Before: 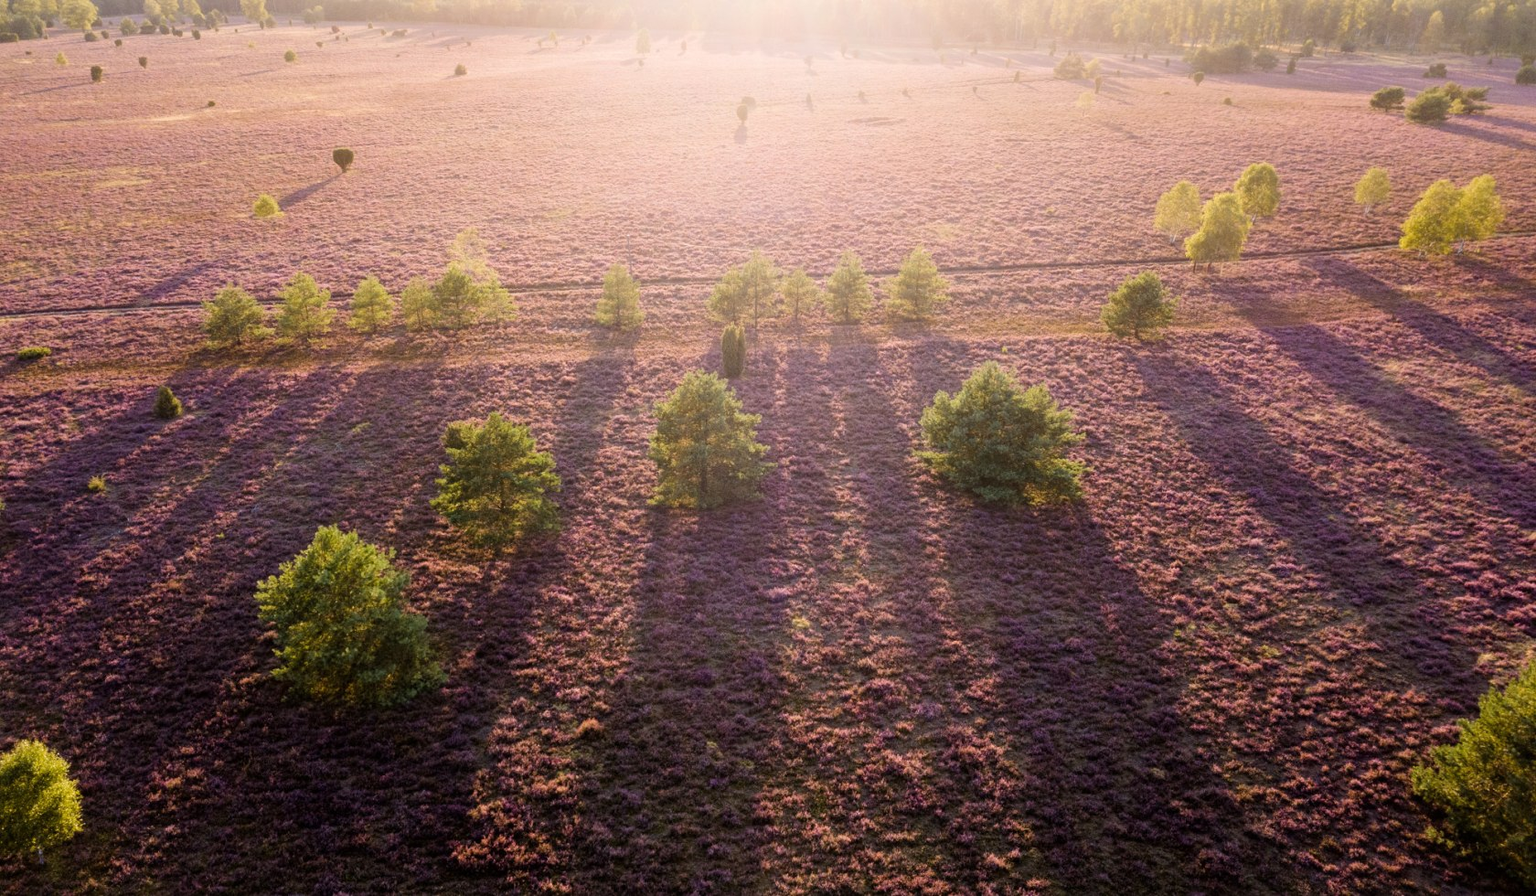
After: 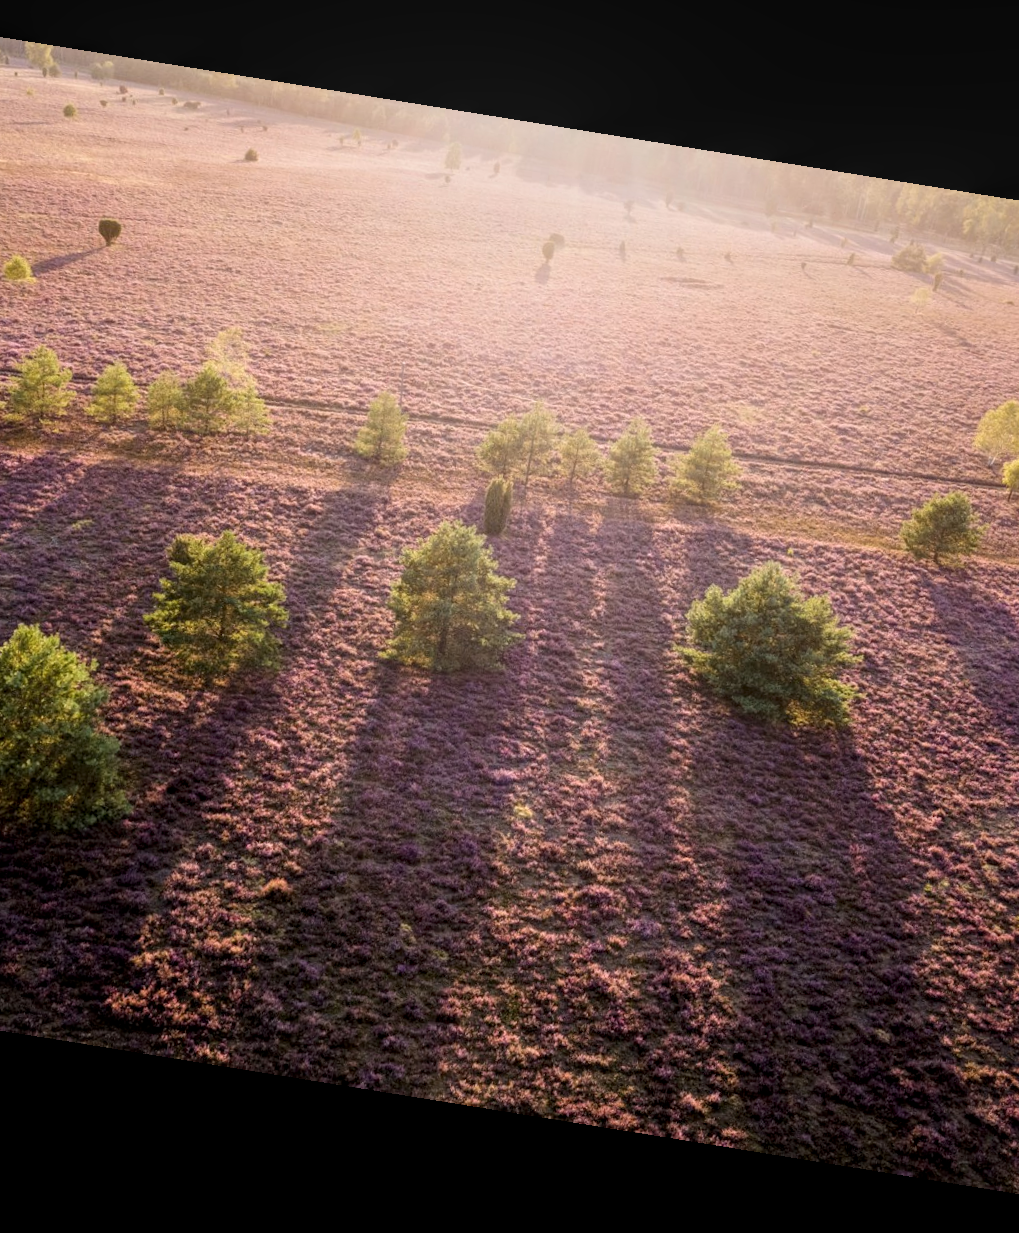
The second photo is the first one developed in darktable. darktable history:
rotate and perspective: rotation 9.12°, automatic cropping off
crop: left 21.496%, right 22.254%
local contrast: detail 130%
